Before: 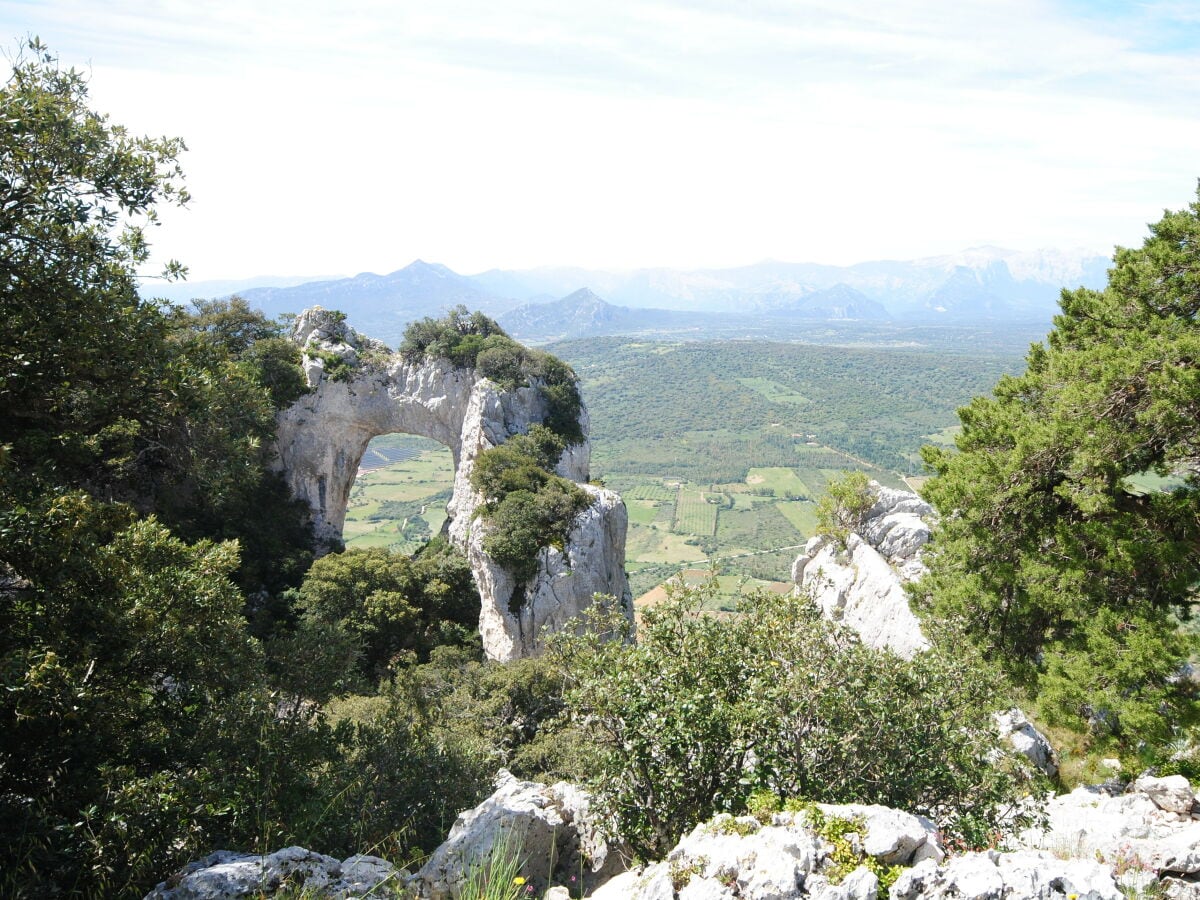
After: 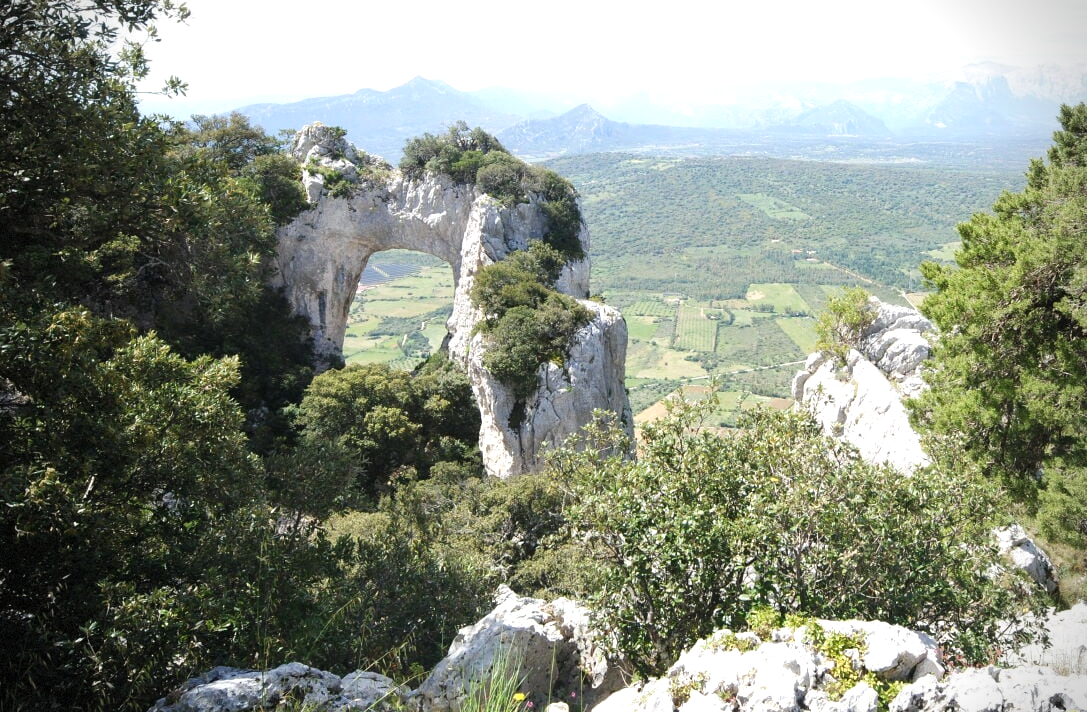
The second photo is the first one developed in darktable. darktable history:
exposure: exposure 0.261 EV, compensate highlight preservation false
crop: top 20.533%, right 9.367%, bottom 0.252%
vignetting: width/height ratio 1.09, dithering 8-bit output
contrast brightness saturation: saturation -0.045
